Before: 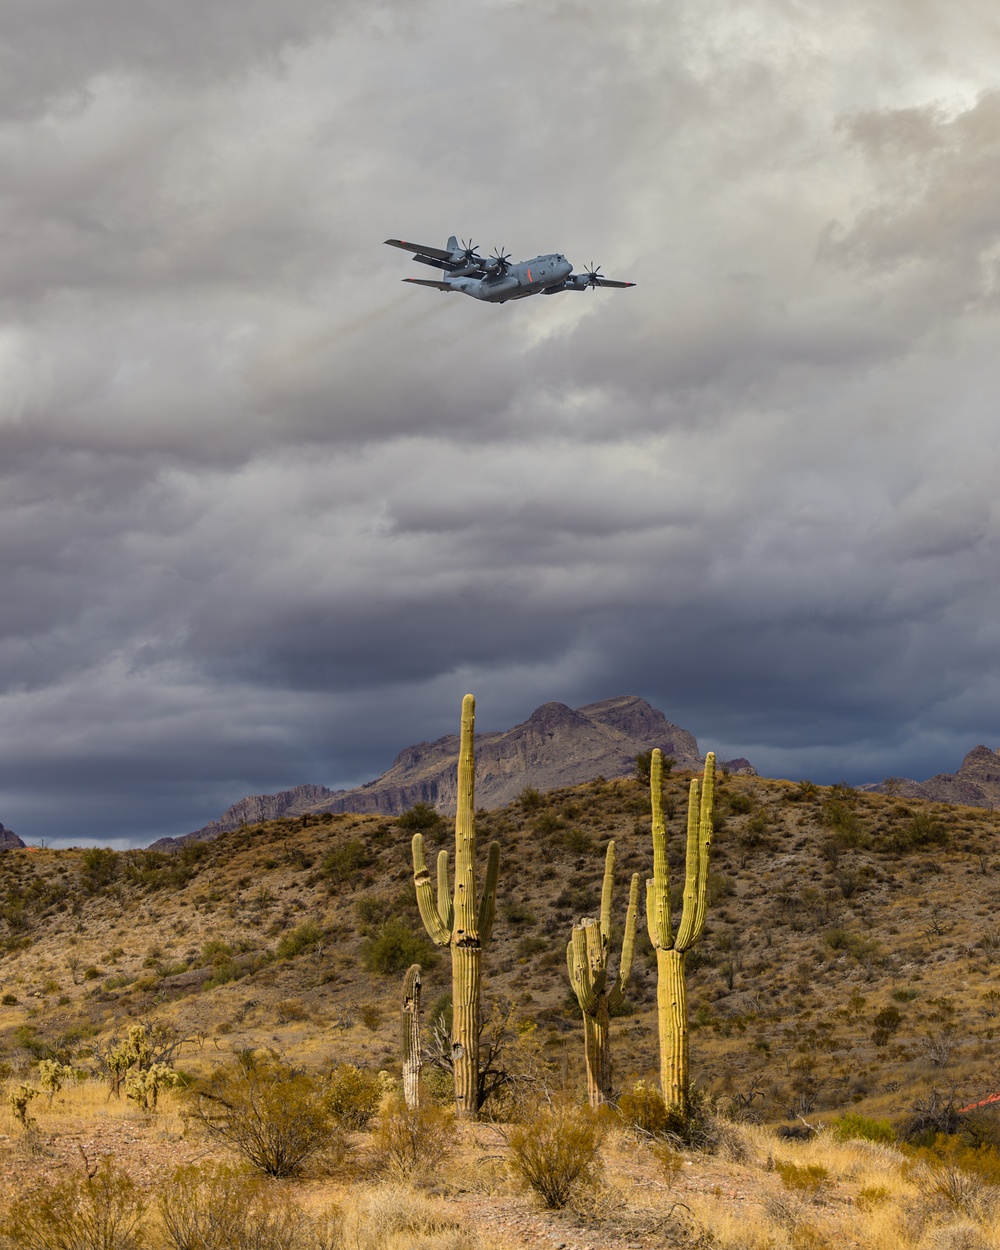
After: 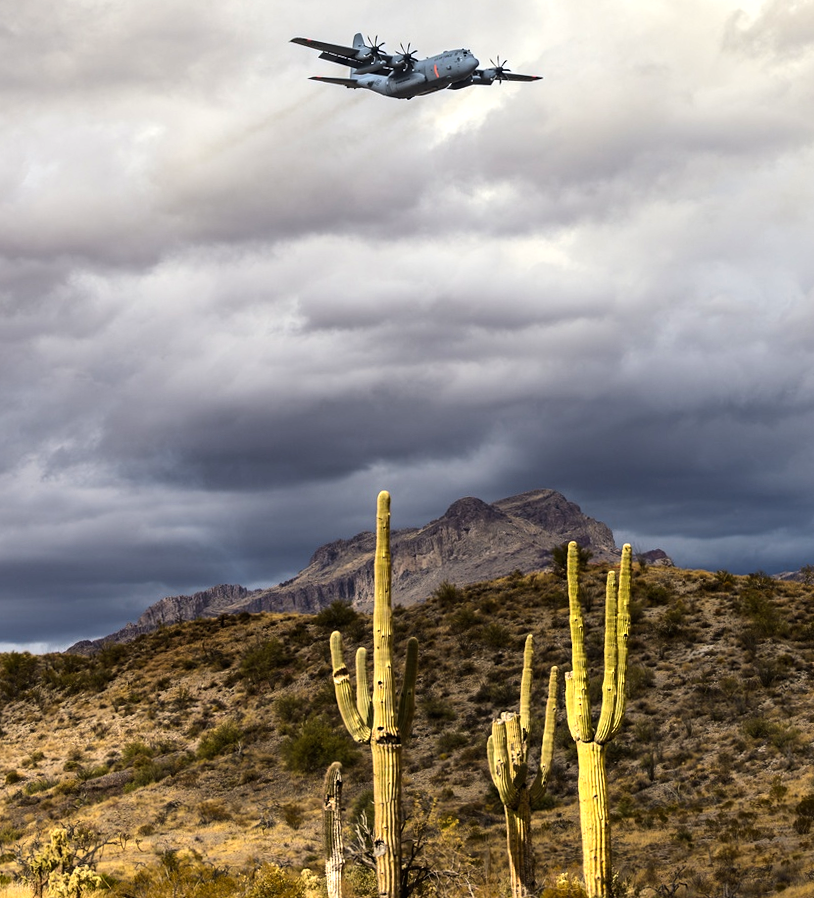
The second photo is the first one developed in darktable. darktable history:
tone equalizer: -8 EV -1.08 EV, -7 EV -1.01 EV, -6 EV -0.867 EV, -5 EV -0.578 EV, -3 EV 0.578 EV, -2 EV 0.867 EV, -1 EV 1.01 EV, +0 EV 1.08 EV, edges refinement/feathering 500, mask exposure compensation -1.57 EV, preserve details no
crop: left 9.712%, top 16.928%, right 10.845%, bottom 12.332%
rotate and perspective: rotation -1.17°, automatic cropping off
